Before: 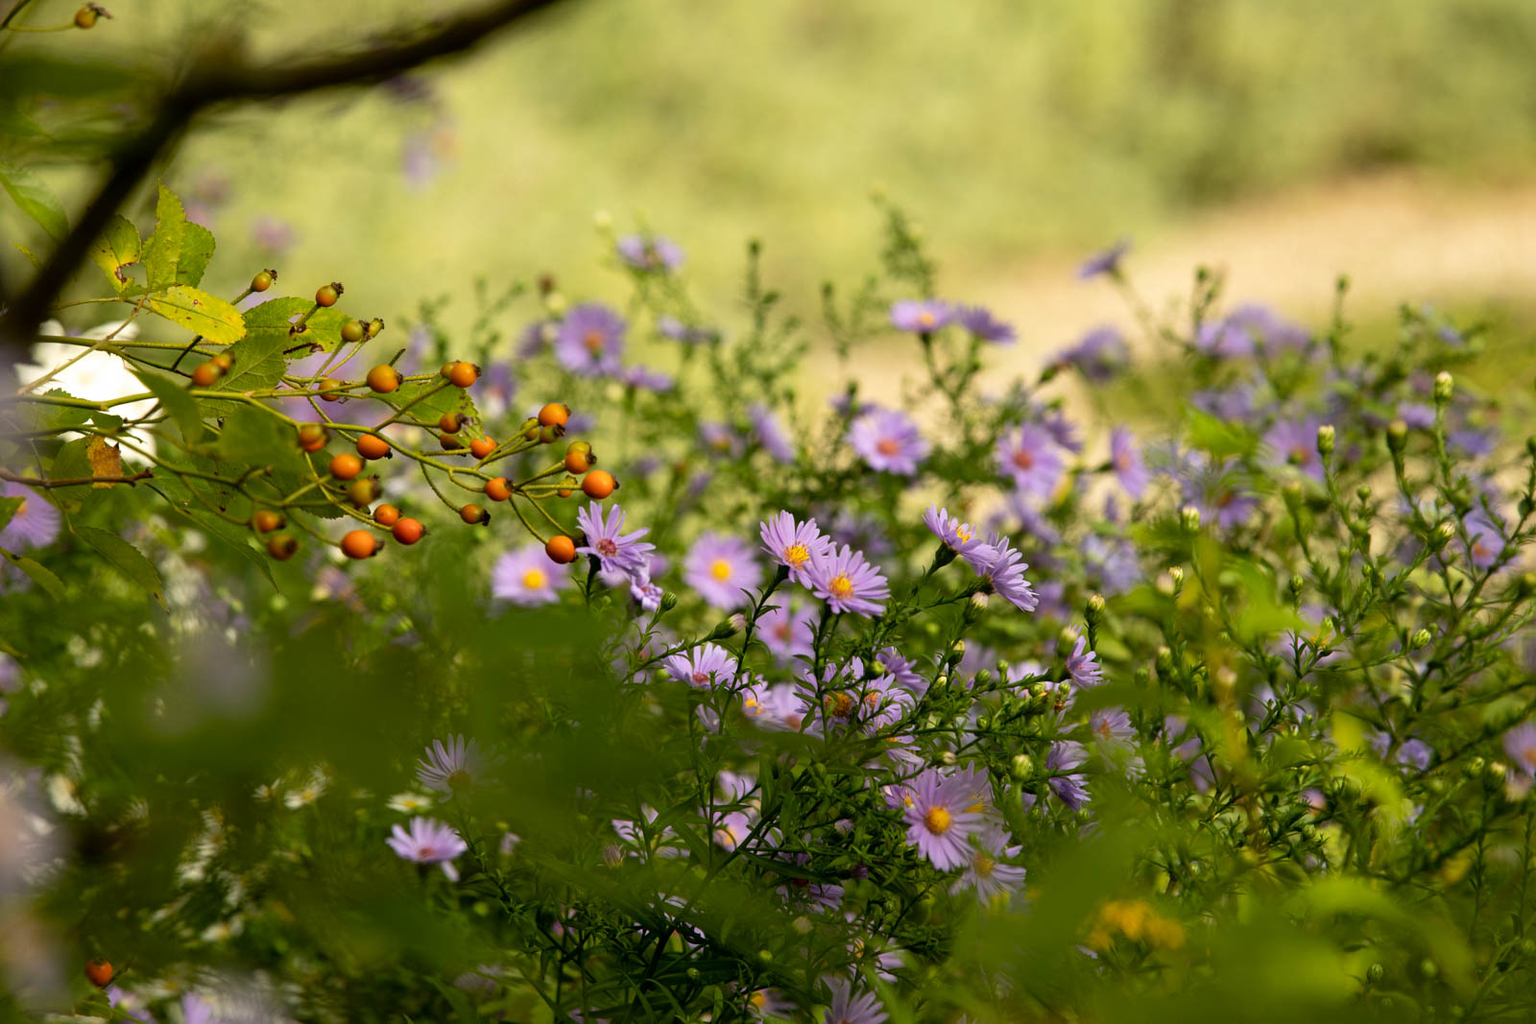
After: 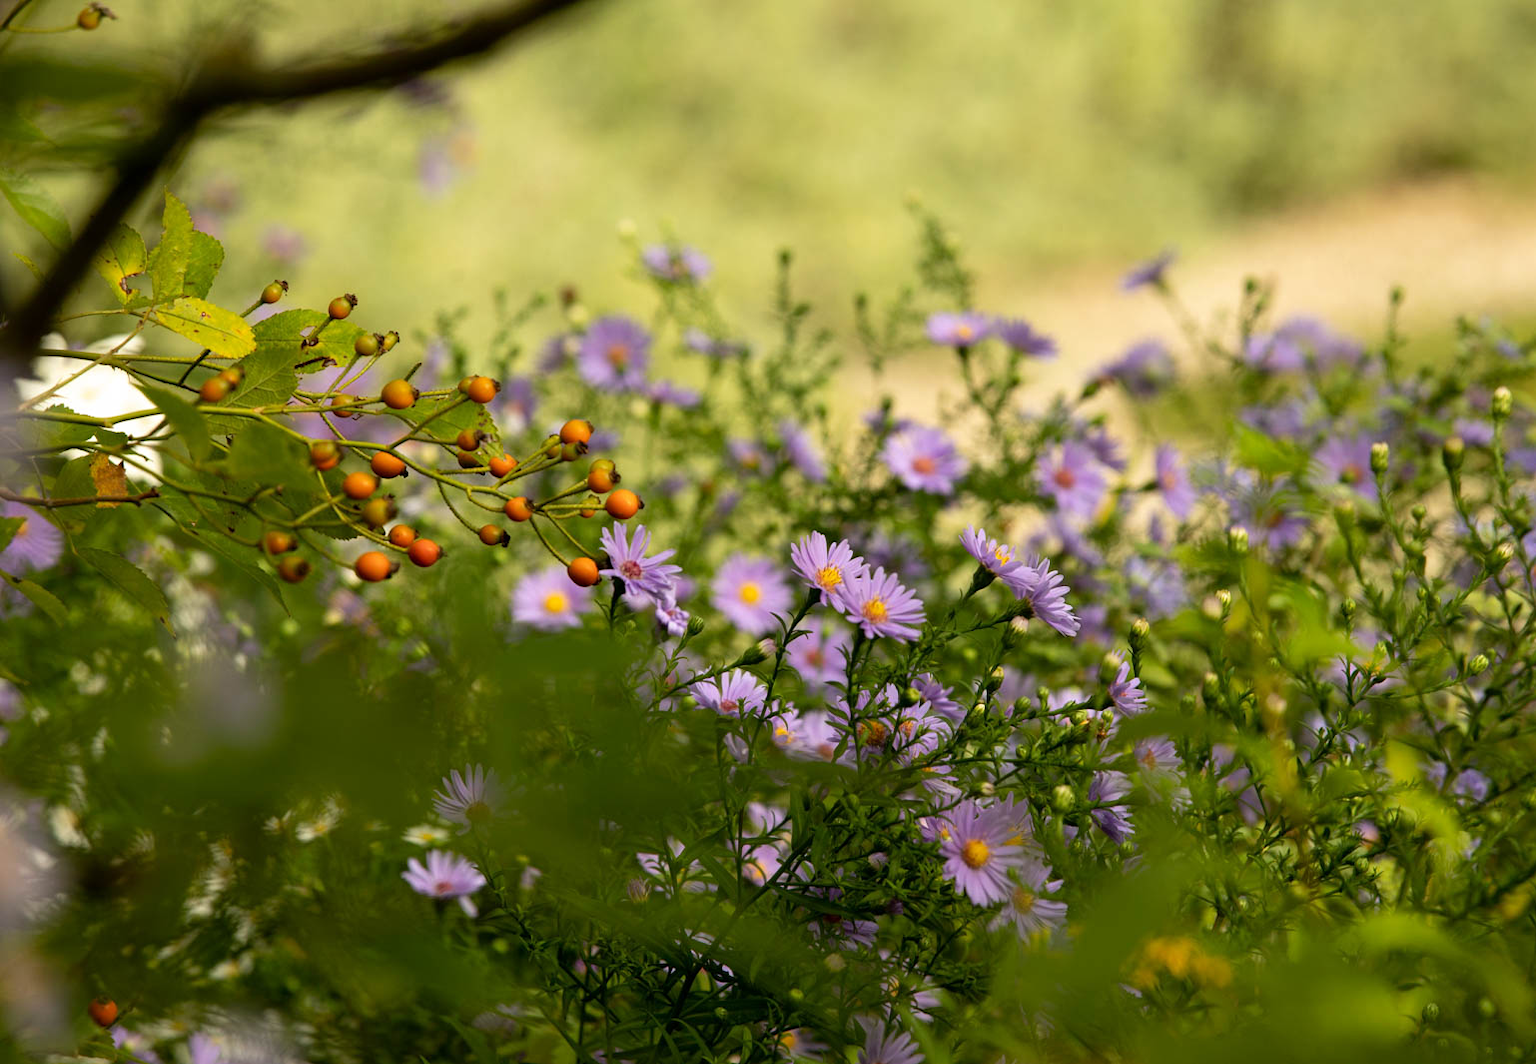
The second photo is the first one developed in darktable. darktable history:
crop: right 3.861%, bottom 0.016%
